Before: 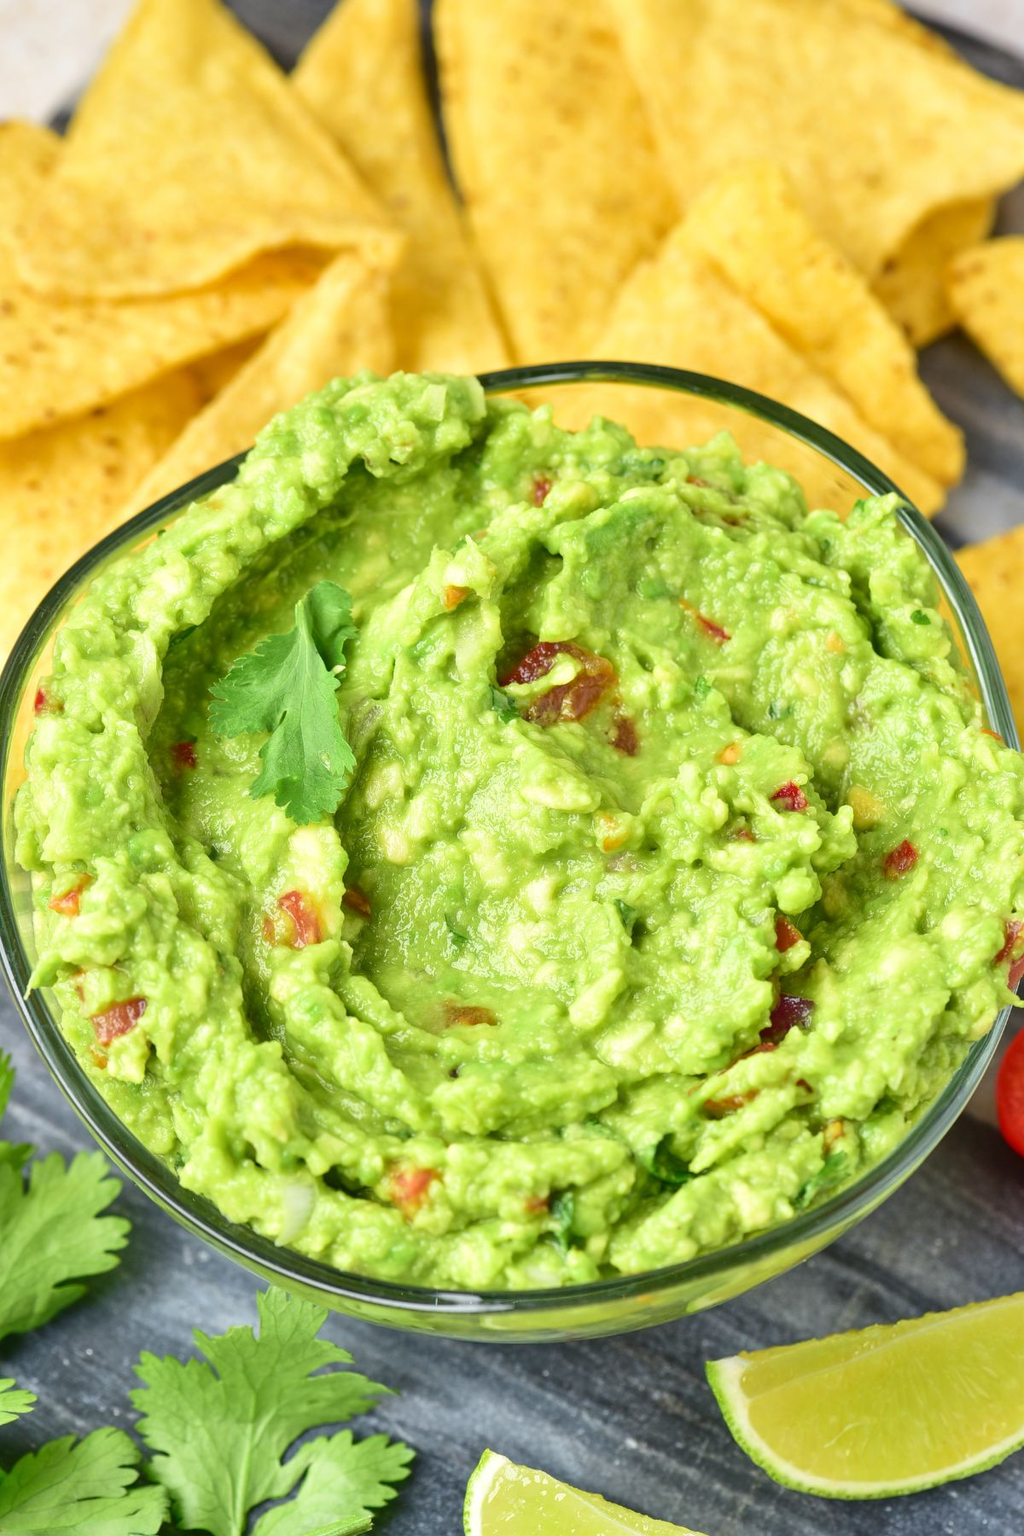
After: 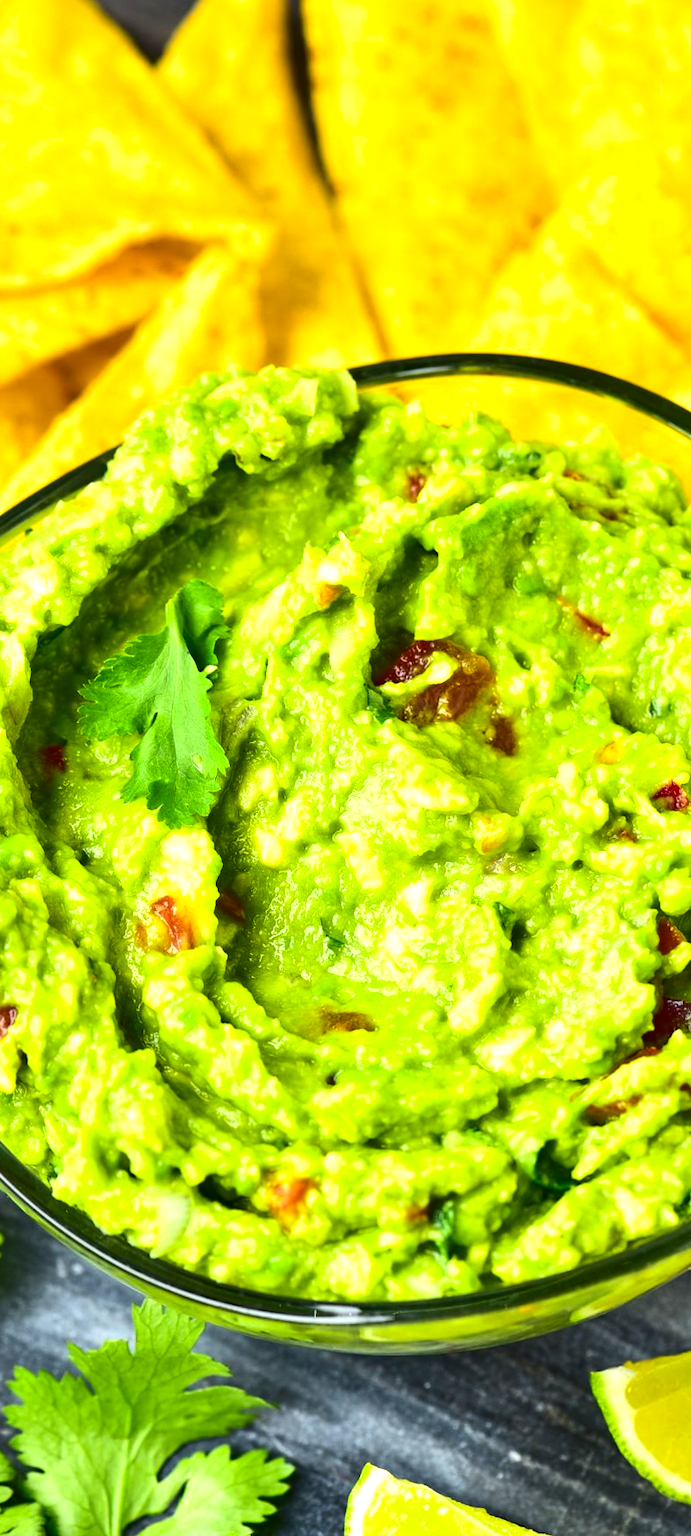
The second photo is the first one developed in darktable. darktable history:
color balance rgb: perceptual brilliance grading › highlights 14.29%, perceptual brilliance grading › mid-tones -5.92%, perceptual brilliance grading › shadows -26.83%, global vibrance 31.18%
rotate and perspective: rotation -0.45°, automatic cropping original format, crop left 0.008, crop right 0.992, crop top 0.012, crop bottom 0.988
crop and rotate: left 12.673%, right 20.66%
contrast brightness saturation: contrast 0.13, brightness -0.05, saturation 0.16
